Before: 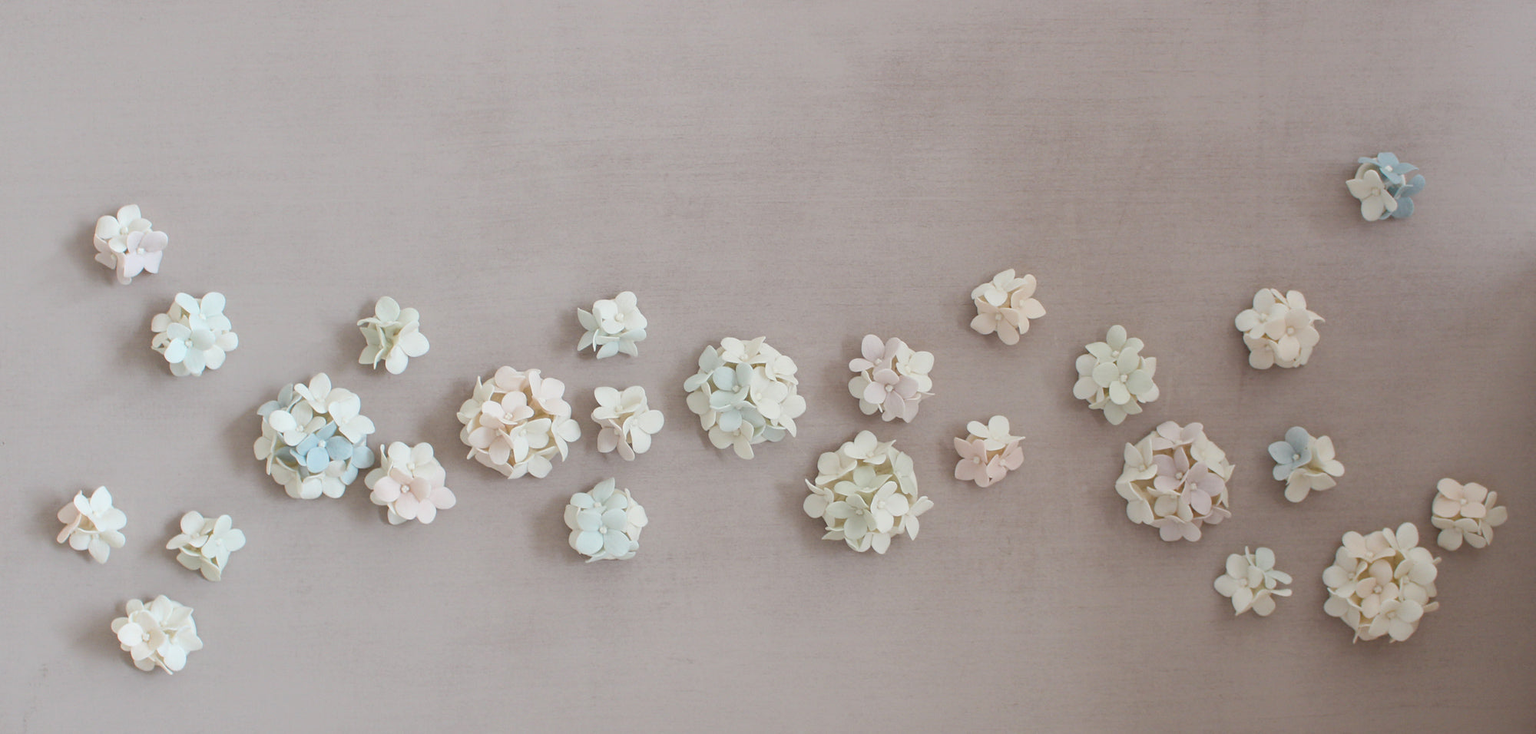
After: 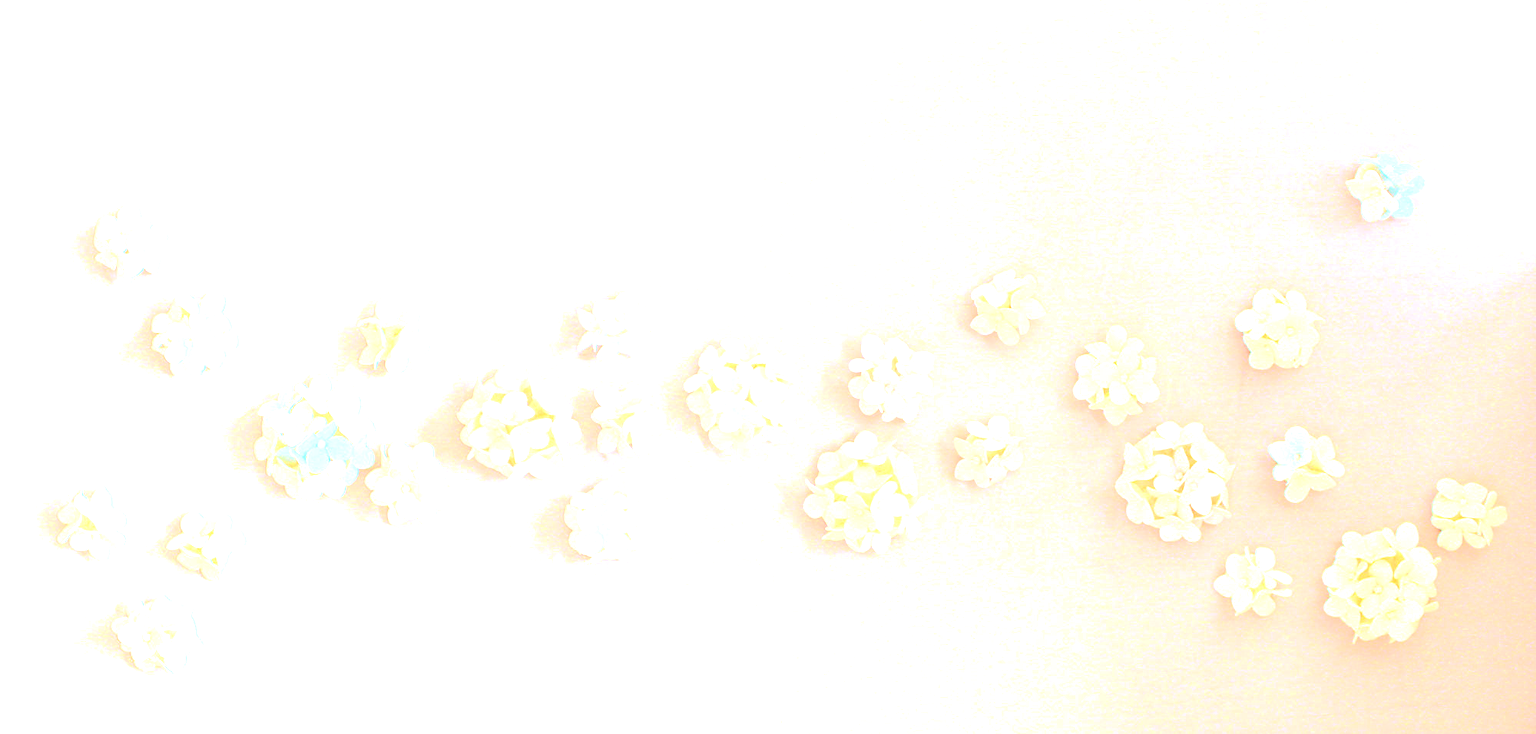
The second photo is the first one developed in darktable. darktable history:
exposure: exposure 3 EV, compensate highlight preservation false
local contrast: shadows 94%
tone curve: curves: ch0 [(0, 0) (0.046, 0.031) (0.163, 0.114) (0.391, 0.432) (0.488, 0.561) (0.695, 0.839) (0.785, 0.904) (1, 0.965)]; ch1 [(0, 0) (0.248, 0.252) (0.427, 0.412) (0.482, 0.462) (0.499, 0.497) (0.518, 0.52) (0.535, 0.577) (0.585, 0.623) (0.679, 0.743) (0.788, 0.809) (1, 1)]; ch2 [(0, 0) (0.313, 0.262) (0.427, 0.417) (0.473, 0.47) (0.503, 0.503) (0.523, 0.515) (0.557, 0.596) (0.598, 0.646) (0.708, 0.771) (1, 1)], color space Lab, independent channels, preserve colors none
